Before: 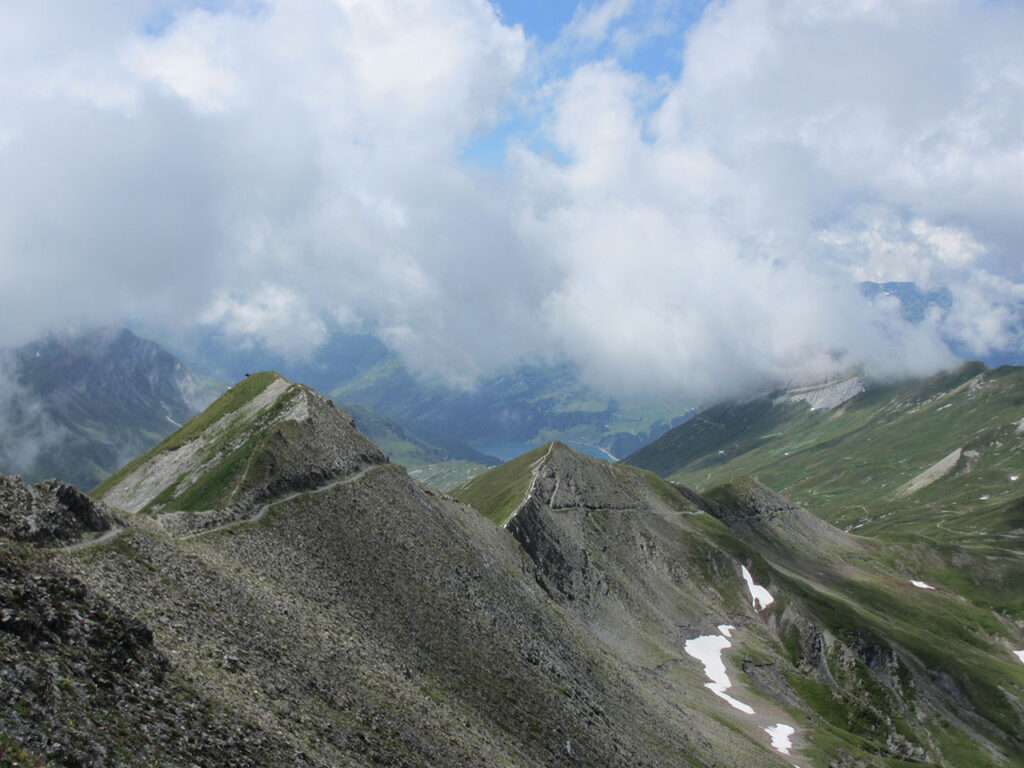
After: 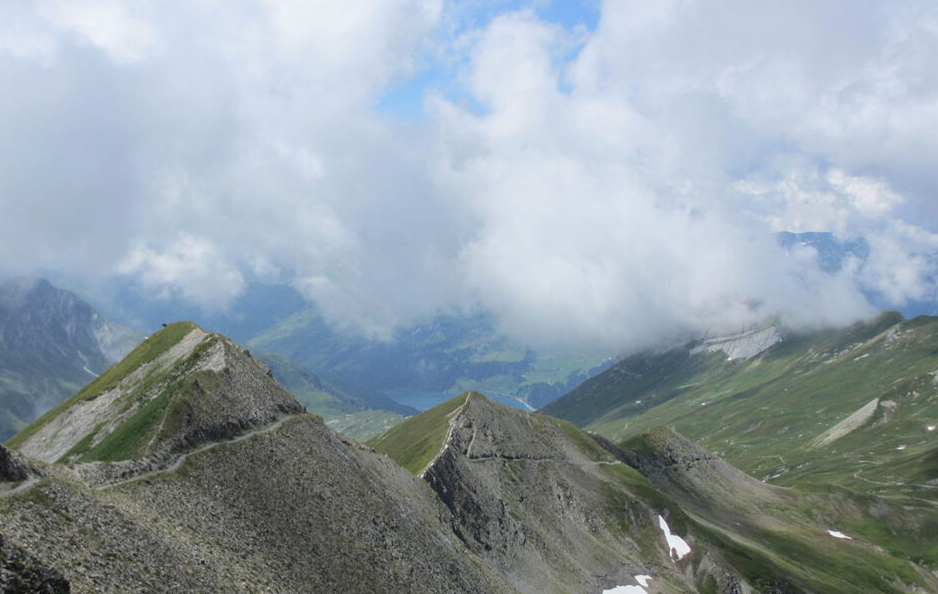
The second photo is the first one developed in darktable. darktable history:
levels: levels [0, 0.478, 1]
crop: left 8.155%, top 6.611%, bottom 15.385%
